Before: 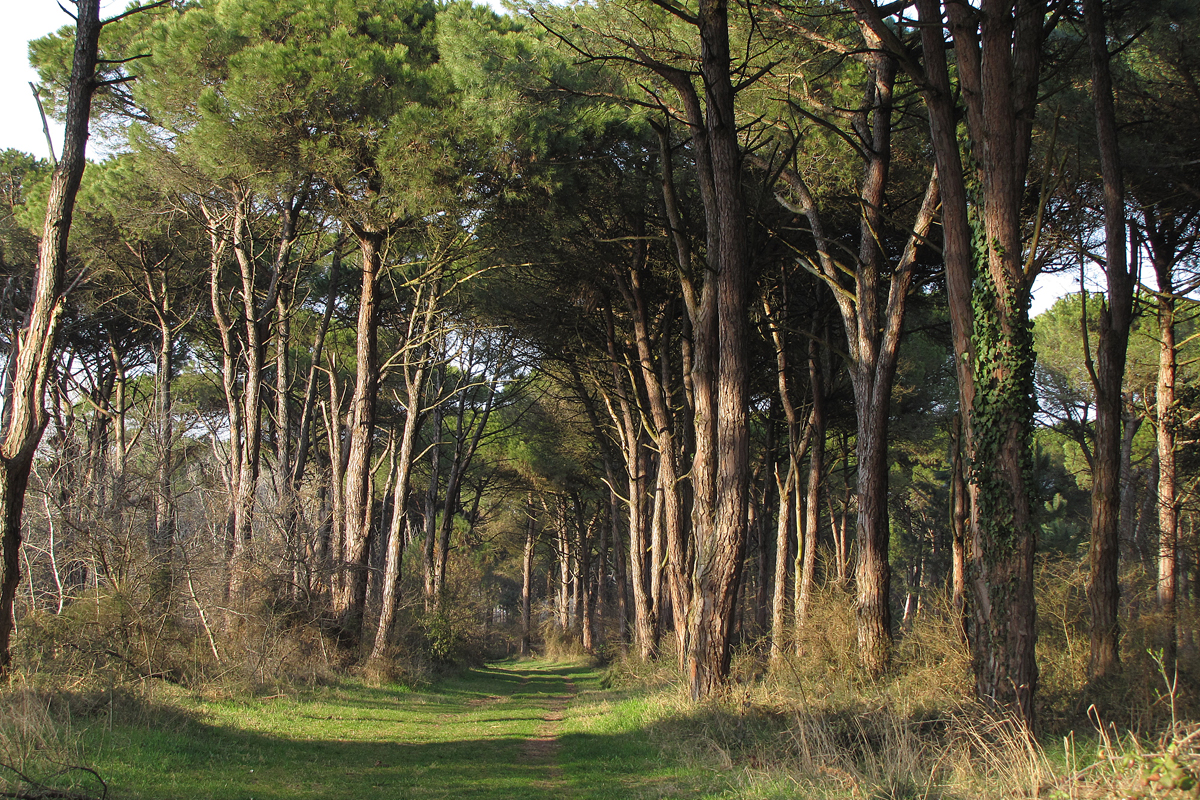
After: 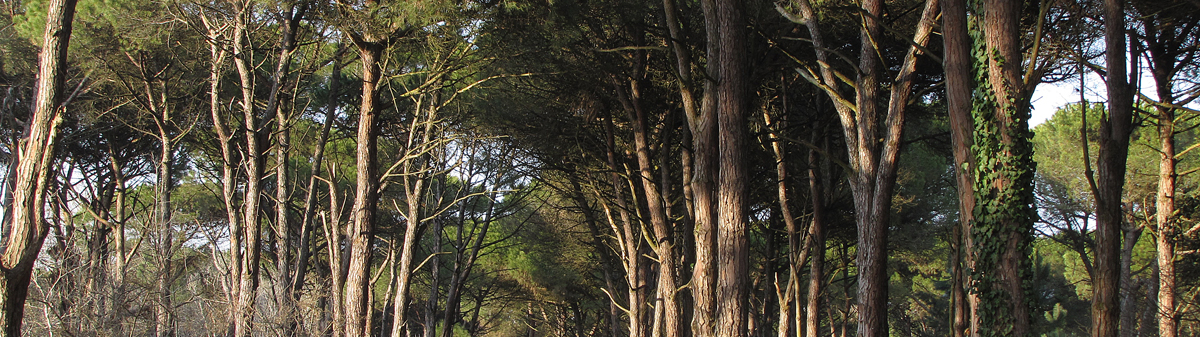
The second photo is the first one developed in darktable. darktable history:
crop and rotate: top 23.799%, bottom 34.053%
